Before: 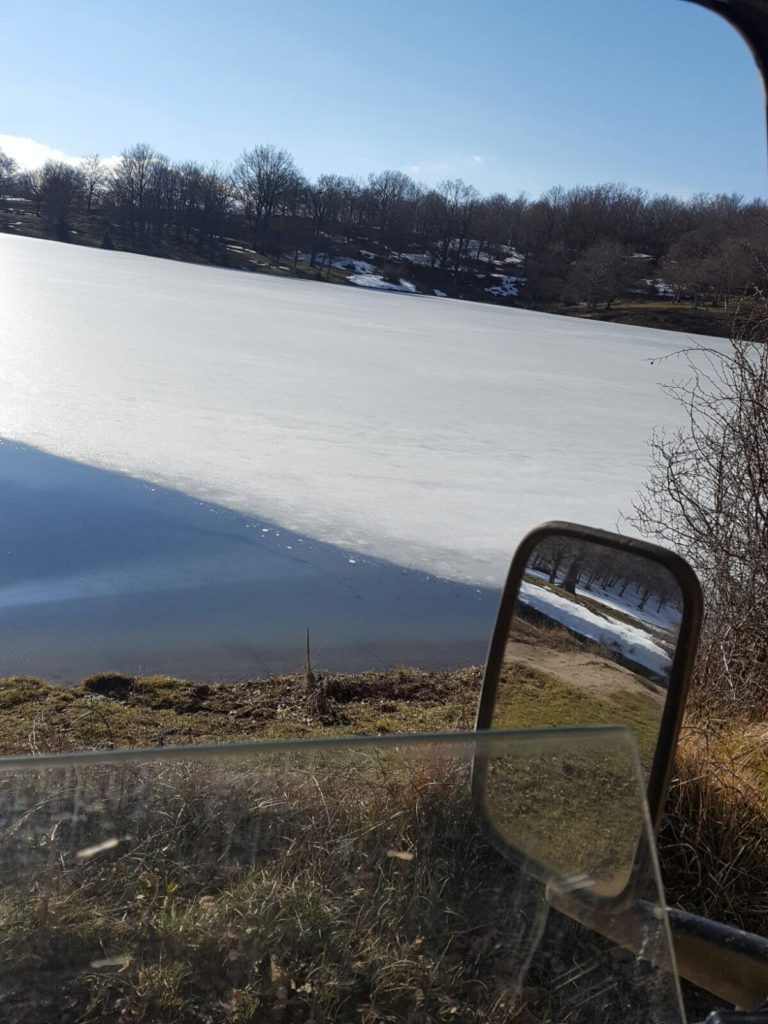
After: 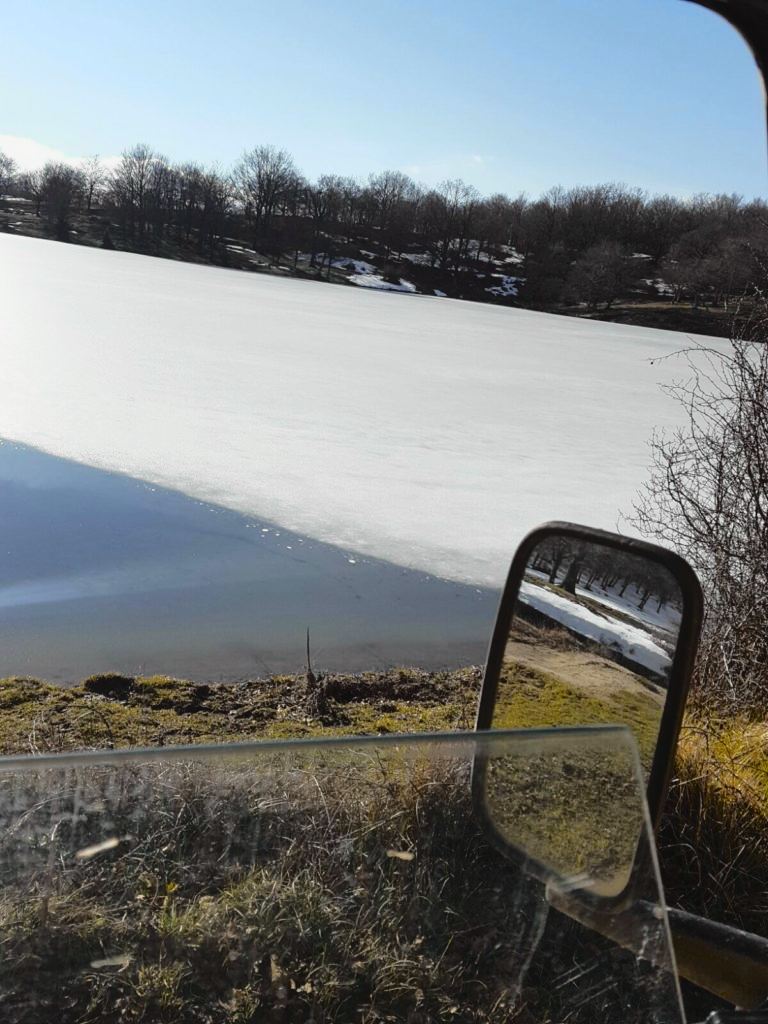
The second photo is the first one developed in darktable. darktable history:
tone curve: curves: ch0 [(0, 0.029) (0.168, 0.142) (0.359, 0.44) (0.469, 0.544) (0.634, 0.722) (0.858, 0.903) (1, 0.968)]; ch1 [(0, 0) (0.437, 0.453) (0.472, 0.47) (0.502, 0.502) (0.54, 0.534) (0.57, 0.592) (0.618, 0.66) (0.699, 0.749) (0.859, 0.919) (1, 1)]; ch2 [(0, 0) (0.33, 0.301) (0.421, 0.443) (0.476, 0.498) (0.505, 0.503) (0.547, 0.557) (0.586, 0.634) (0.608, 0.676) (1, 1)], color space Lab, independent channels, preserve colors none
